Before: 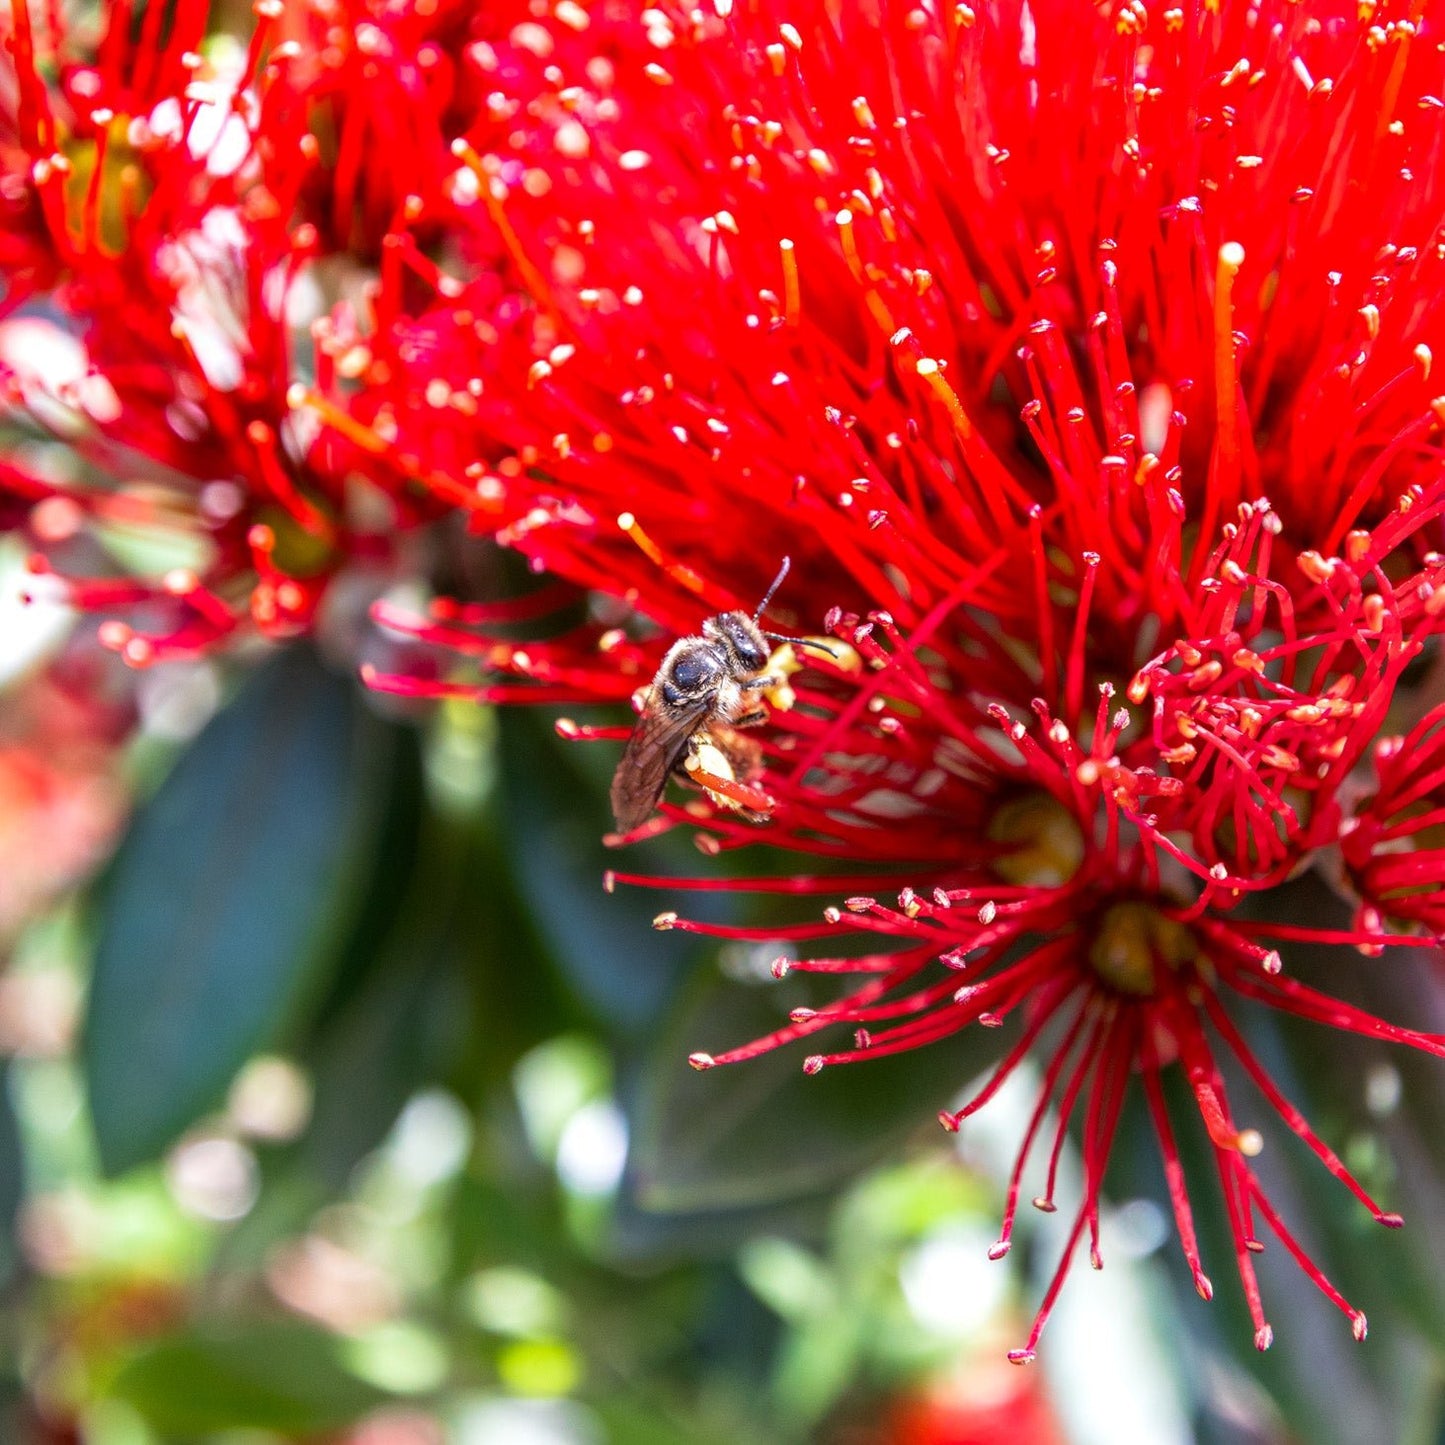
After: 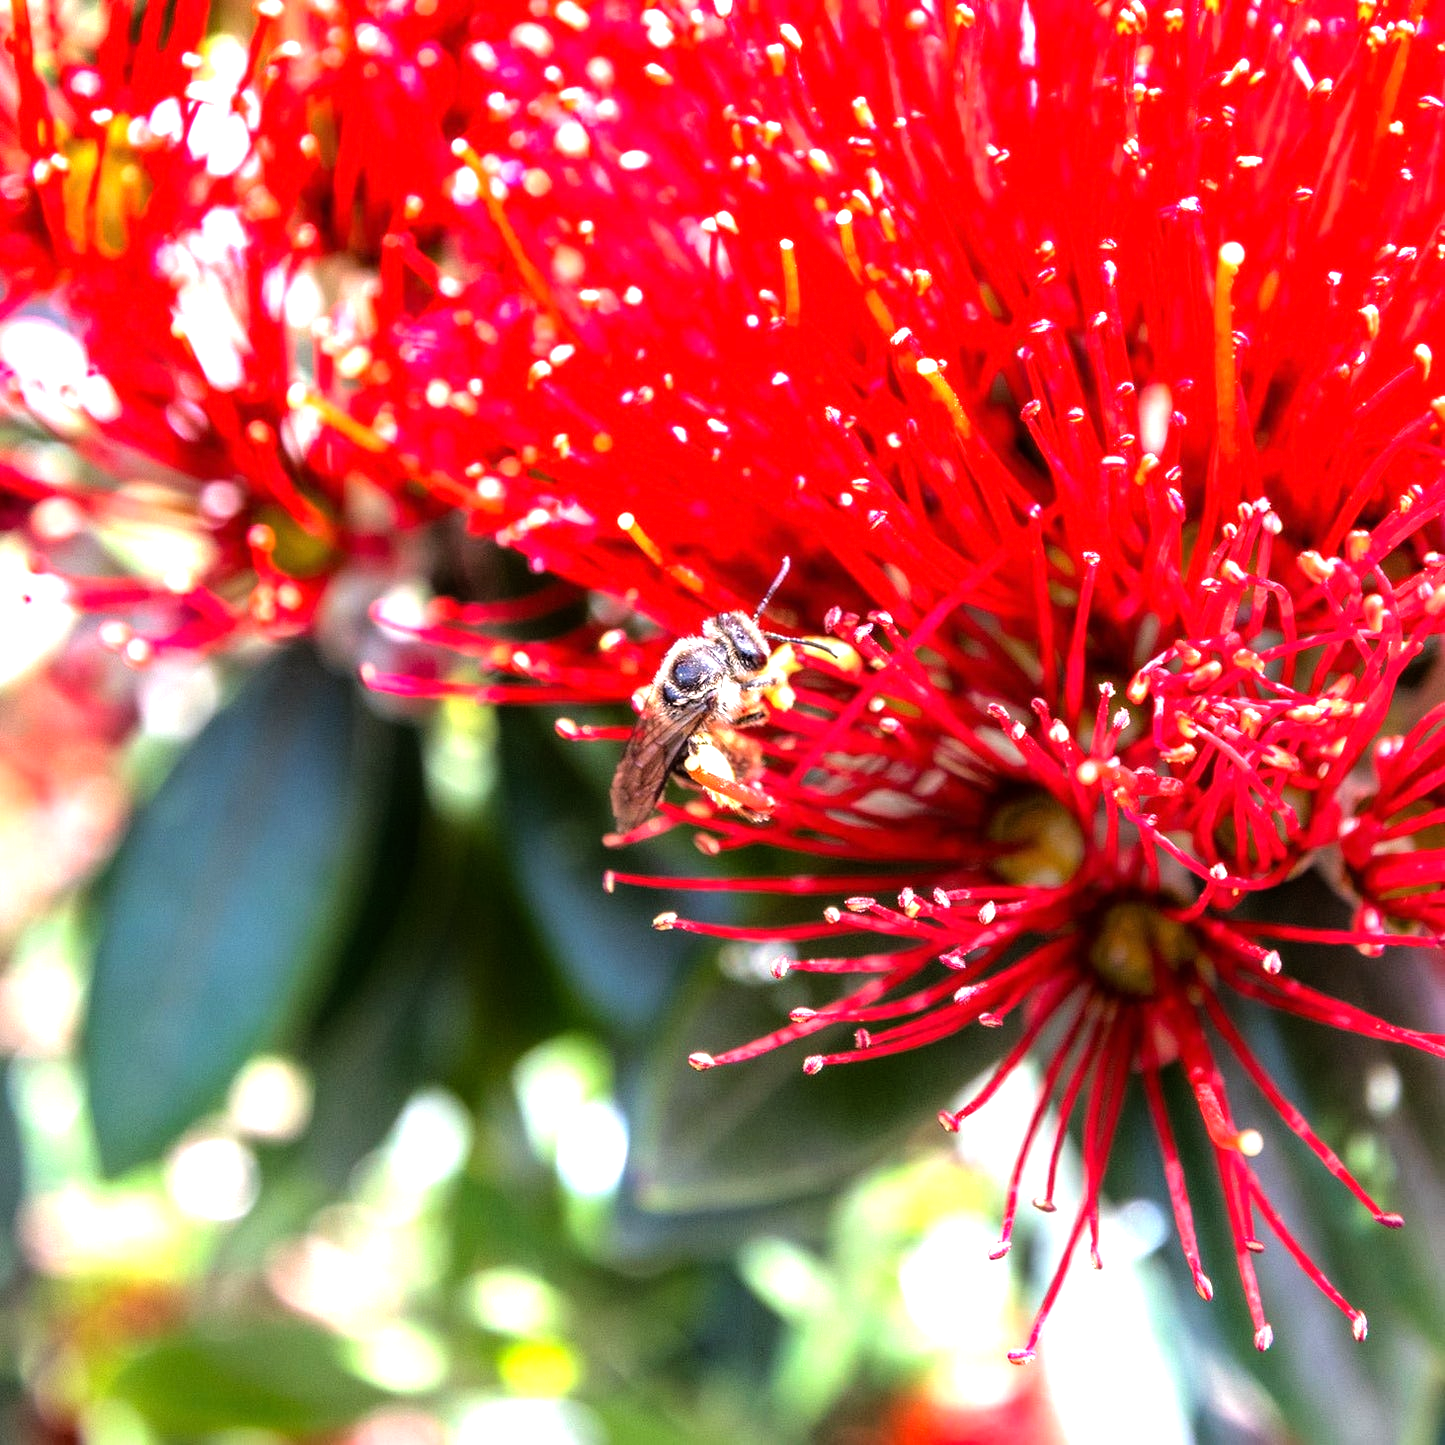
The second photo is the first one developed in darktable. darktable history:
tone equalizer: -8 EV -1.05 EV, -7 EV -0.985 EV, -6 EV -0.856 EV, -5 EV -0.574 EV, -3 EV 0.566 EV, -2 EV 0.874 EV, -1 EV 1.01 EV, +0 EV 1.07 EV
